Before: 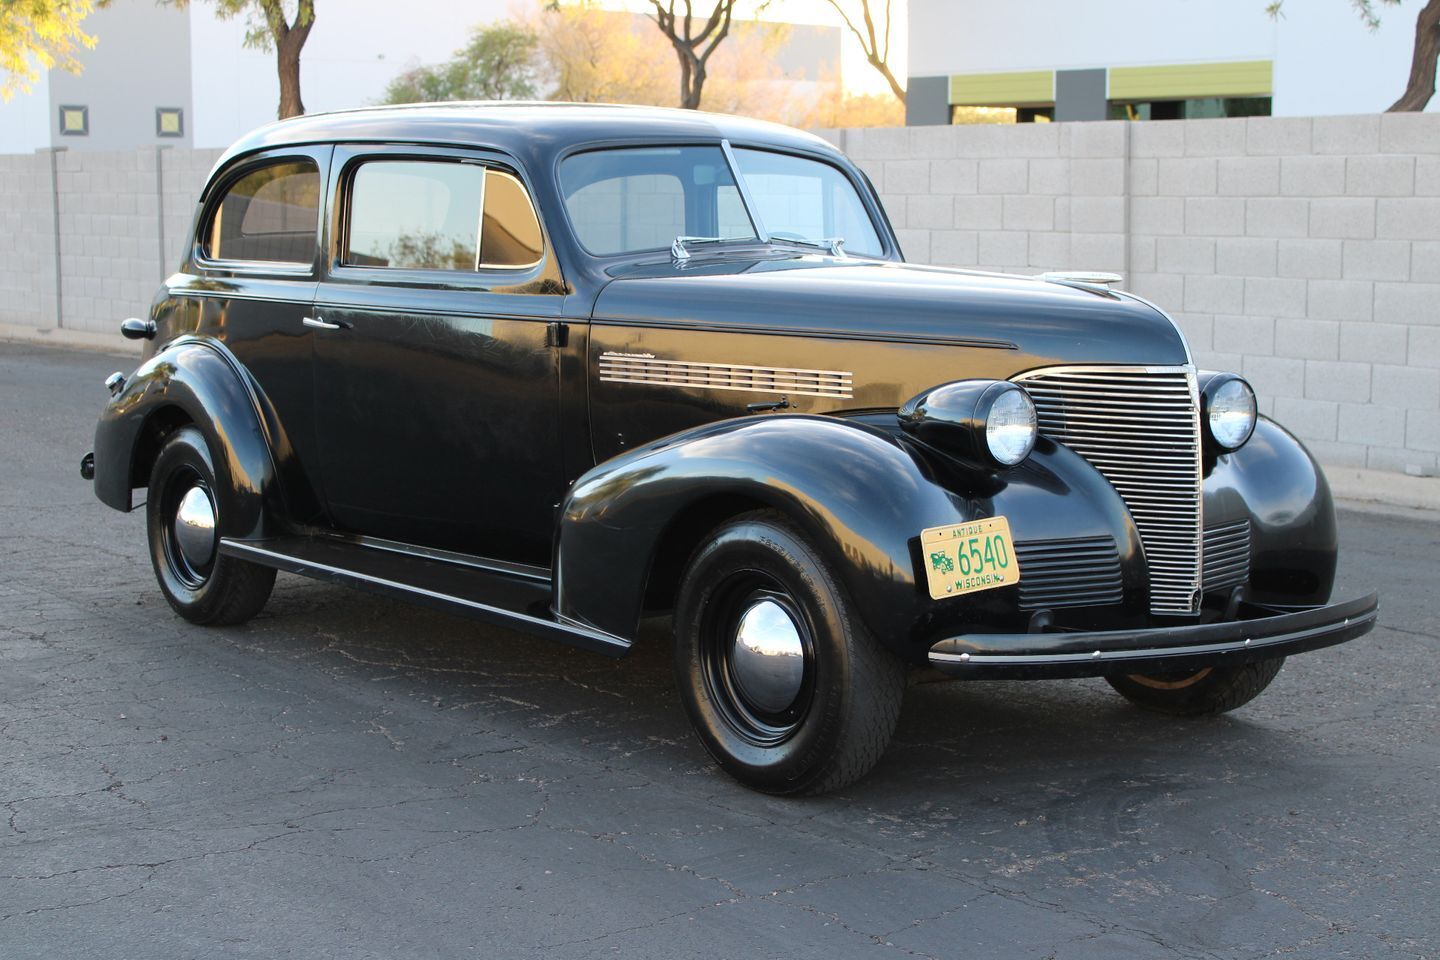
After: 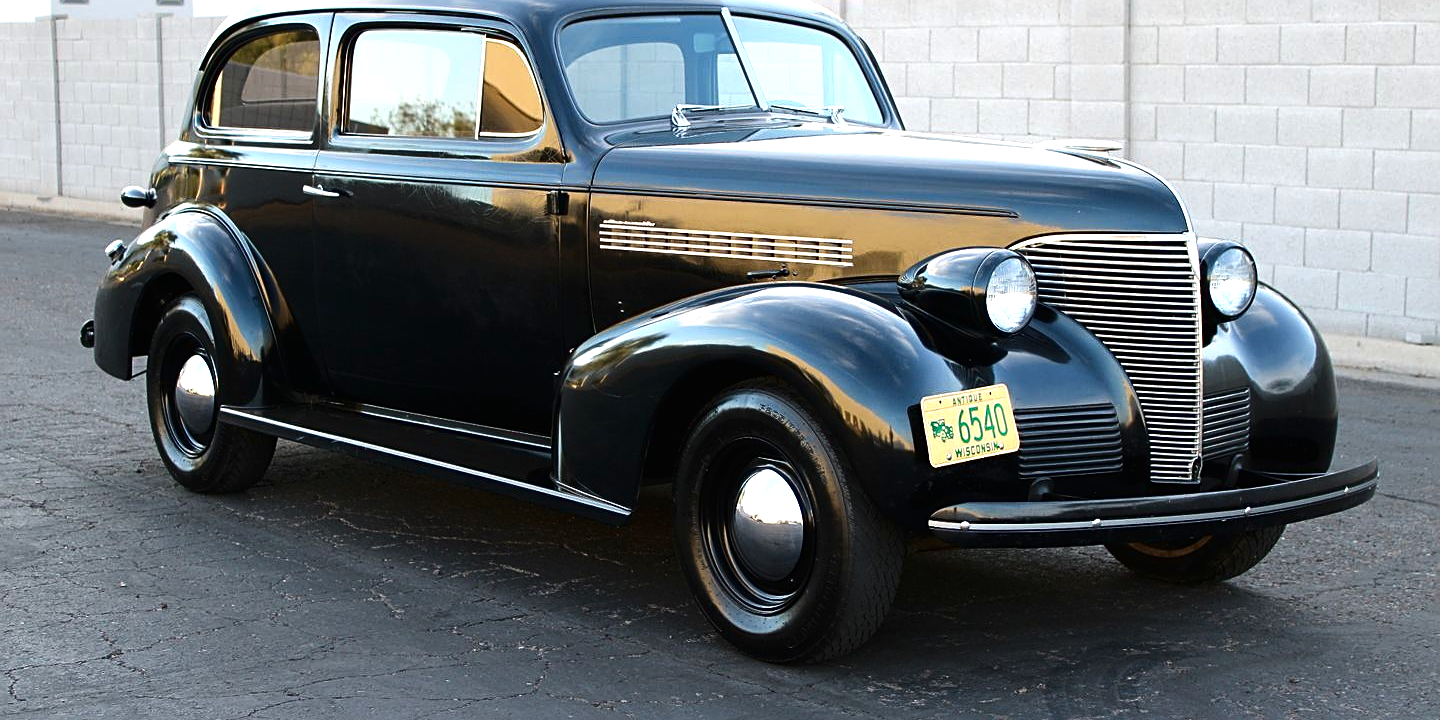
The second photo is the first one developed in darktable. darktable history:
tone equalizer: -8 EV -0.417 EV, -7 EV -0.389 EV, -6 EV -0.333 EV, -5 EV -0.222 EV, -3 EV 0.222 EV, -2 EV 0.333 EV, -1 EV 0.389 EV, +0 EV 0.417 EV, edges refinement/feathering 500, mask exposure compensation -1.57 EV, preserve details no
contrast brightness saturation: contrast 0.07, brightness -0.13, saturation 0.06
crop: top 13.819%, bottom 11.169%
exposure: exposure 0.2 EV, compensate highlight preservation false
sharpen: on, module defaults
